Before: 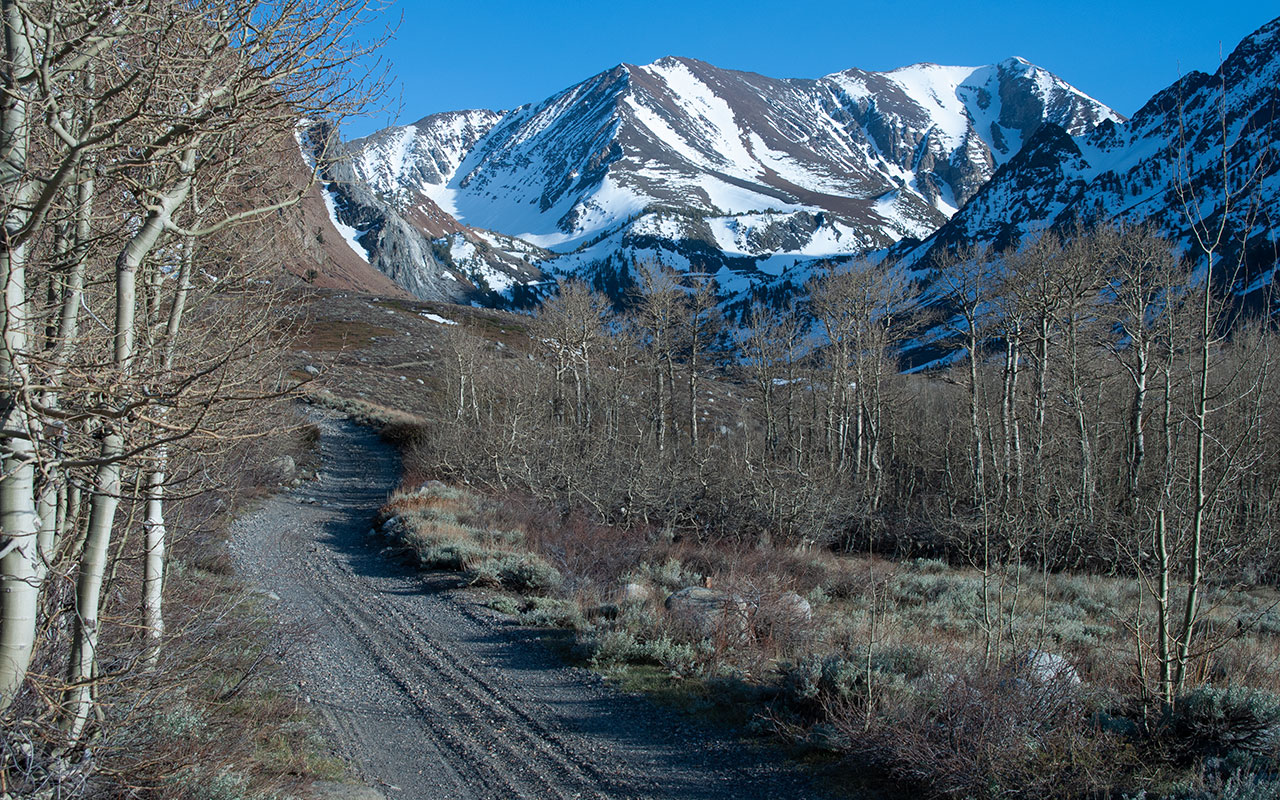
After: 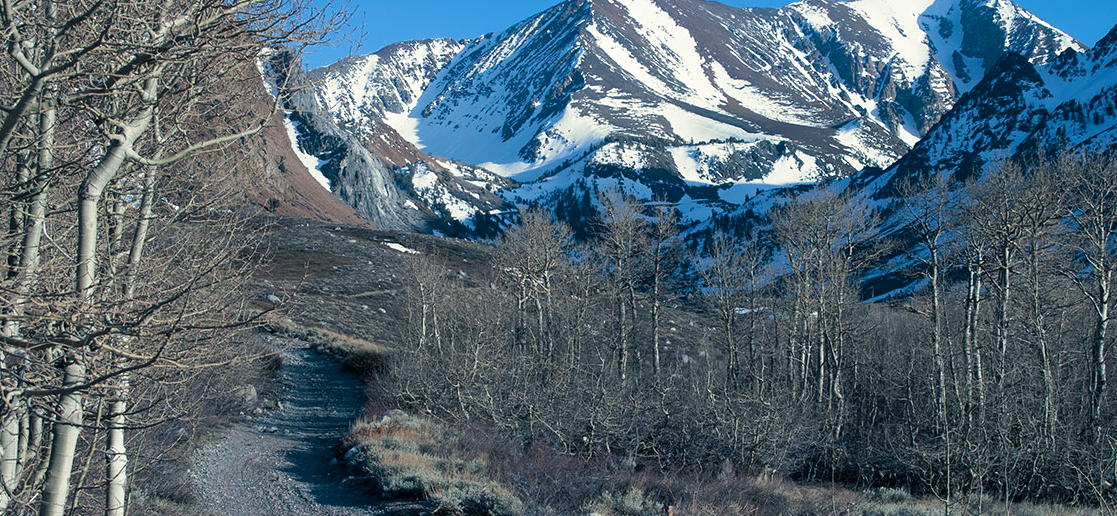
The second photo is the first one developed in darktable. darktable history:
crop: left 3.015%, top 8.969%, right 9.647%, bottom 26.457%
split-toning: shadows › hue 216°, shadows › saturation 1, highlights › hue 57.6°, balance -33.4
